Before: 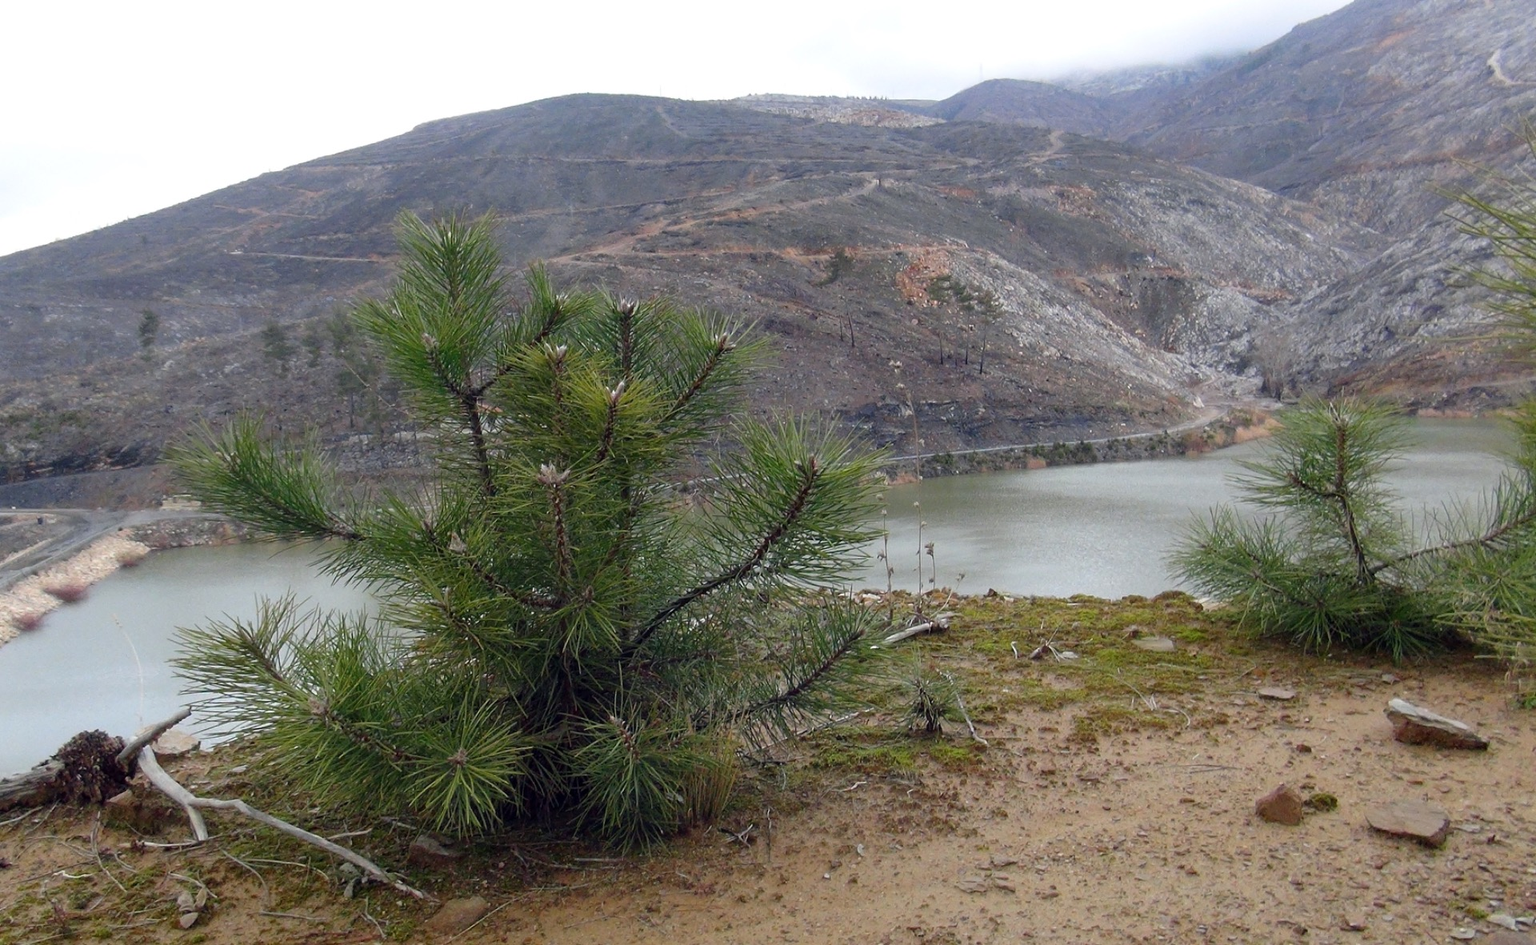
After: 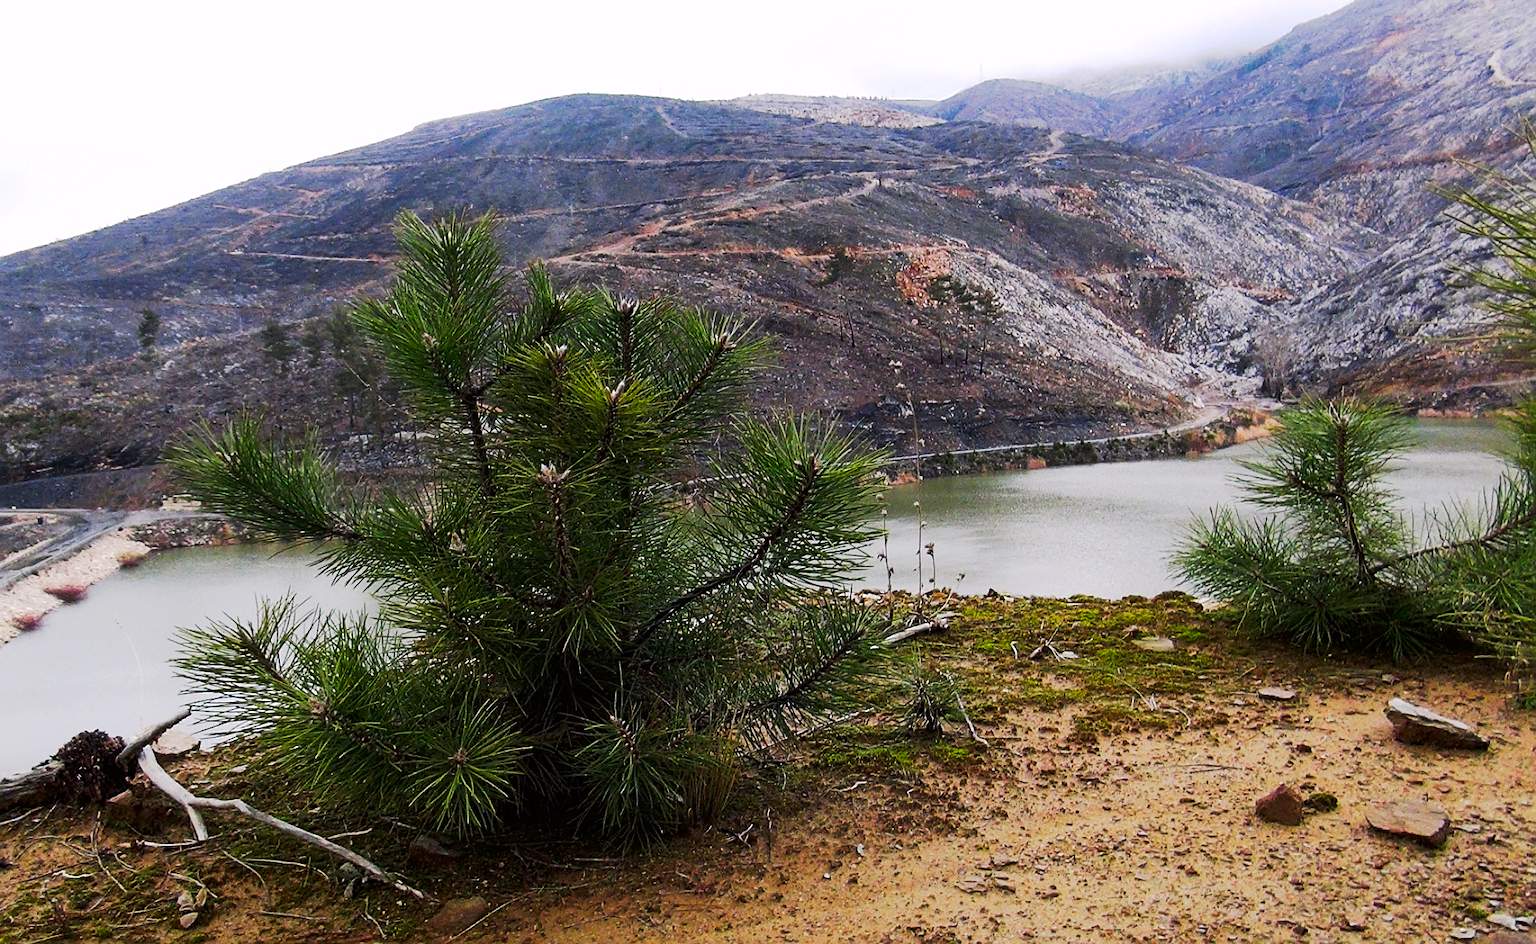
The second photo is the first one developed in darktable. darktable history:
tone curve: curves: ch0 [(0, 0) (0.003, 0.002) (0.011, 0.004) (0.025, 0.005) (0.044, 0.009) (0.069, 0.013) (0.1, 0.017) (0.136, 0.036) (0.177, 0.066) (0.224, 0.102) (0.277, 0.143) (0.335, 0.197) (0.399, 0.268) (0.468, 0.389) (0.543, 0.549) (0.623, 0.714) (0.709, 0.801) (0.801, 0.854) (0.898, 0.9) (1, 1)], preserve colors none
color correction: highlights a* 3.12, highlights b* -1.55, shadows a* -0.101, shadows b* 2.52, saturation 0.98
sharpen: on, module defaults
